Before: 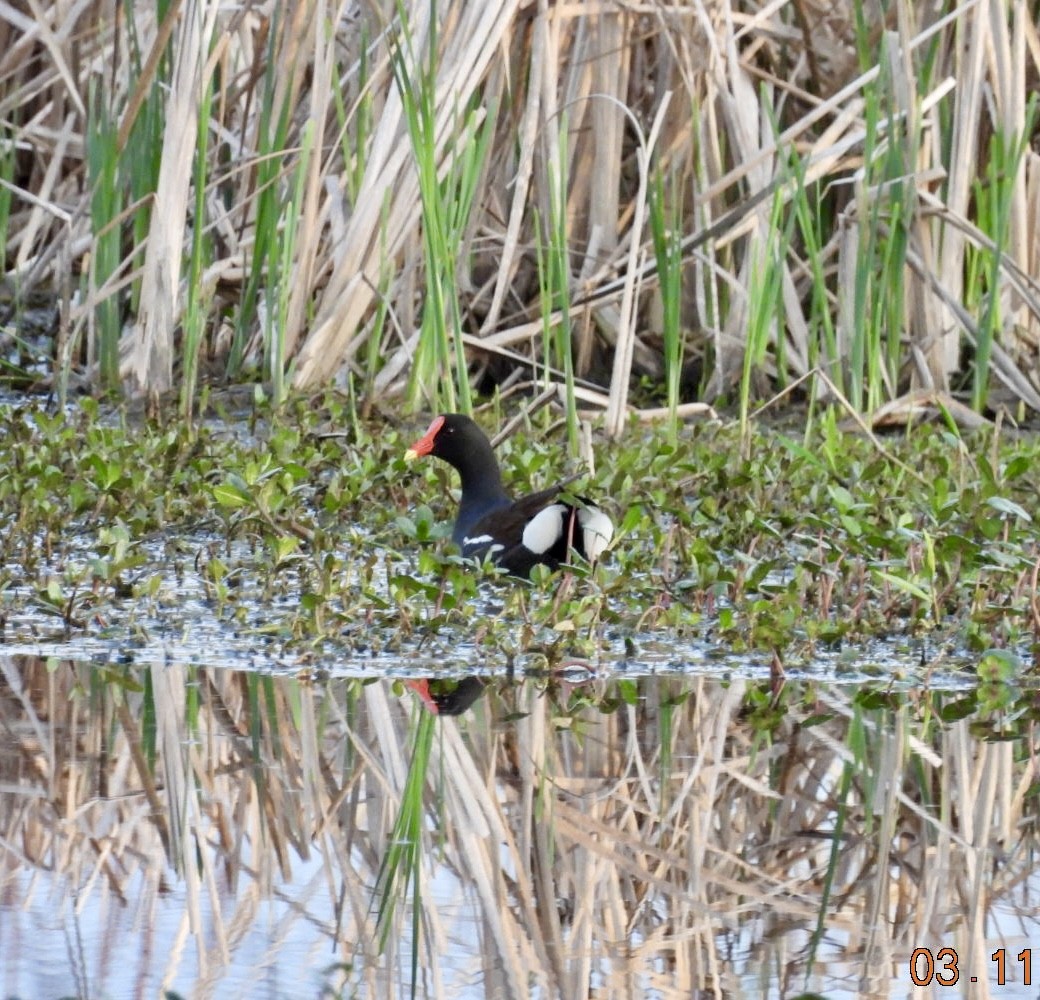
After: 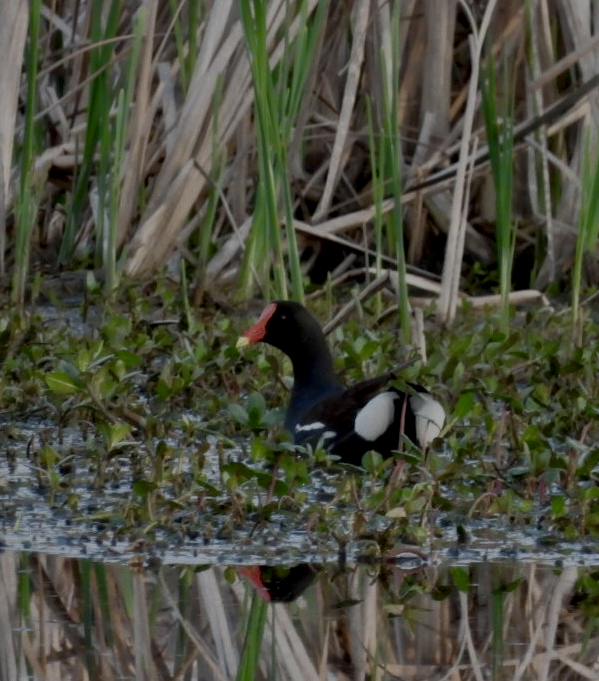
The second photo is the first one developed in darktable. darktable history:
tone equalizer: -8 EV -1.99 EV, -7 EV -1.98 EV, -6 EV -1.98 EV, -5 EV -1.96 EV, -4 EV -1.97 EV, -3 EV -1.97 EV, -2 EV -1.99 EV, -1 EV -1.63 EV, +0 EV -1.98 EV, edges refinement/feathering 500, mask exposure compensation -1.57 EV, preserve details no
contrast equalizer: y [[0.536, 0.565, 0.581, 0.516, 0.52, 0.491], [0.5 ×6], [0.5 ×6], [0 ×6], [0 ×6]]
crop: left 16.212%, top 11.302%, right 26.162%, bottom 20.526%
